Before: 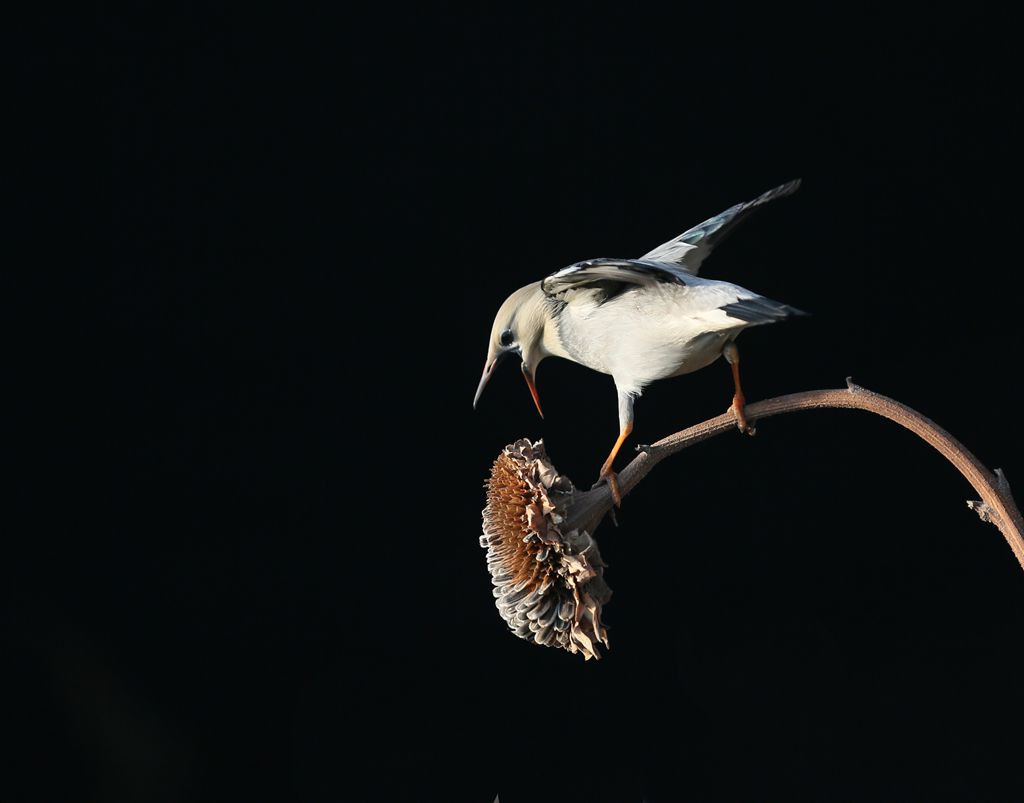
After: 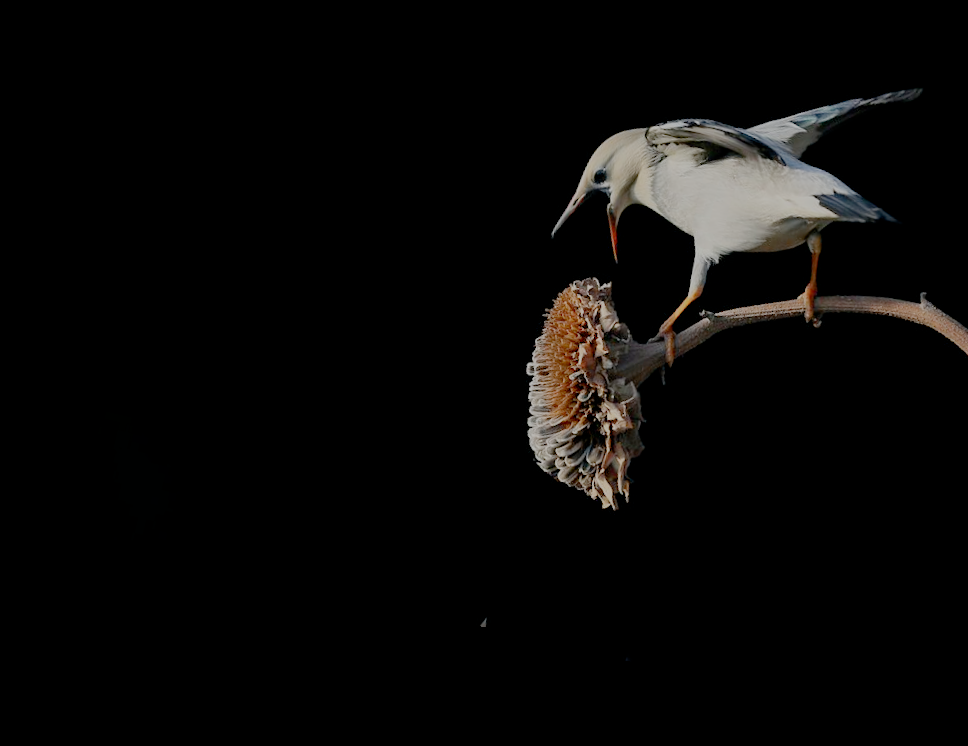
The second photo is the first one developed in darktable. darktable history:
filmic rgb: black relative exposure -7 EV, white relative exposure 6 EV, threshold 3 EV, target black luminance 0%, hardness 2.73, latitude 61.22%, contrast 0.691, highlights saturation mix 10%, shadows ↔ highlights balance -0.073%, preserve chrominance no, color science v4 (2020), iterations of high-quality reconstruction 10, contrast in shadows soft, contrast in highlights soft, enable highlight reconstruction true
rotate and perspective: rotation 13.27°, automatic cropping off
crop: top 26.531%, right 17.959%
